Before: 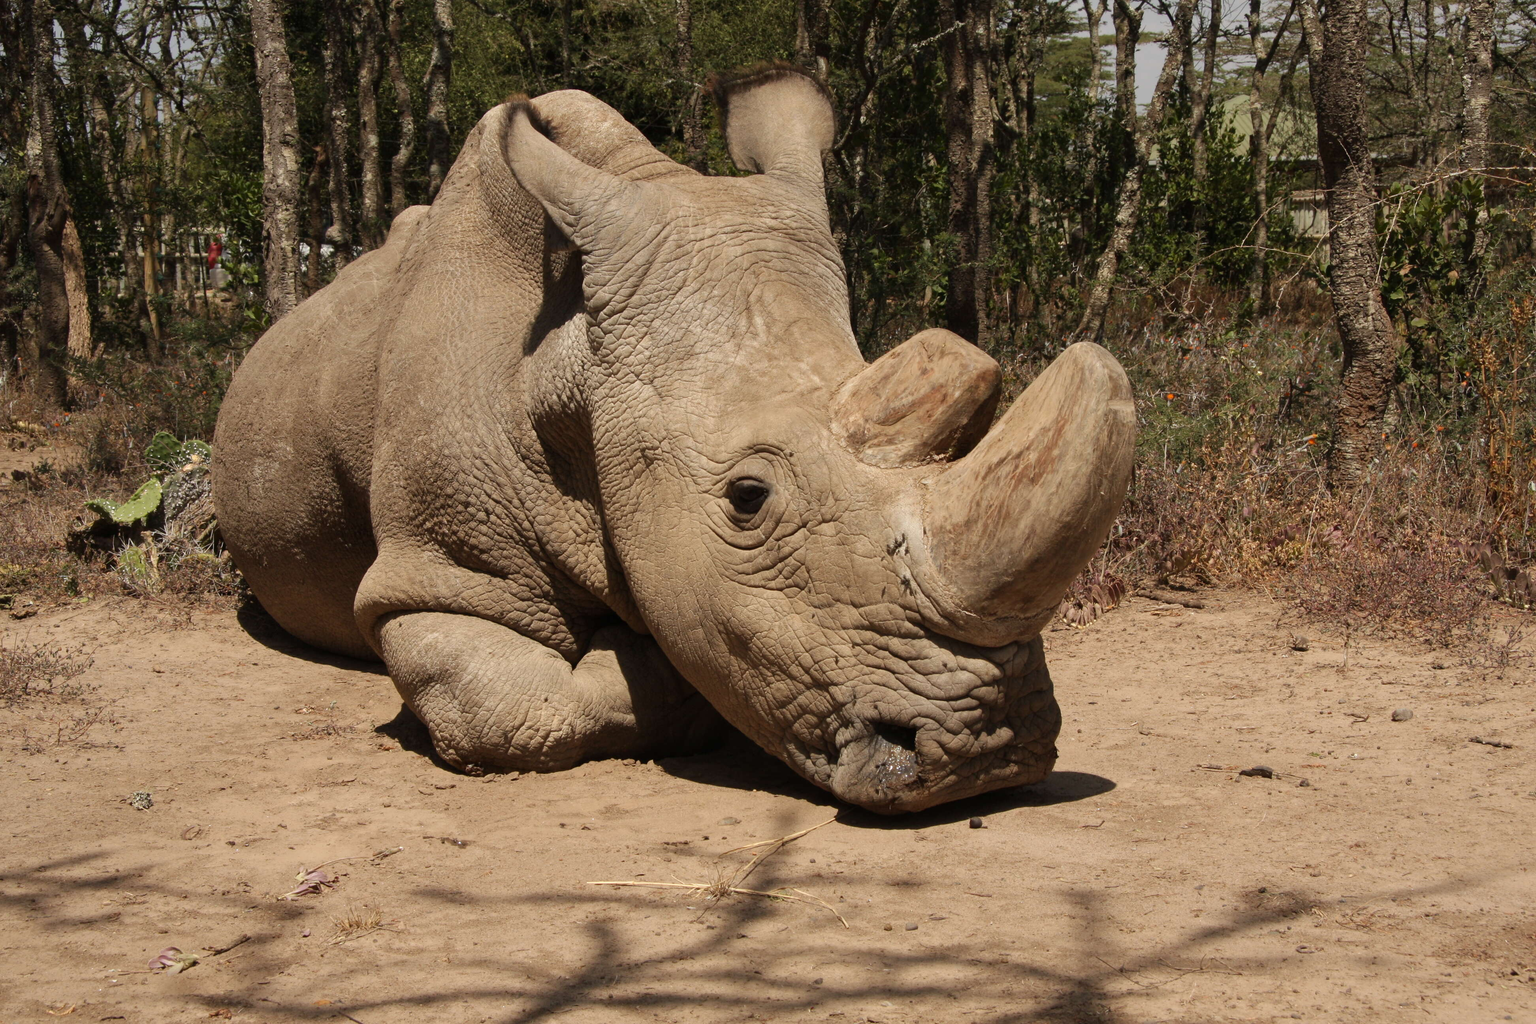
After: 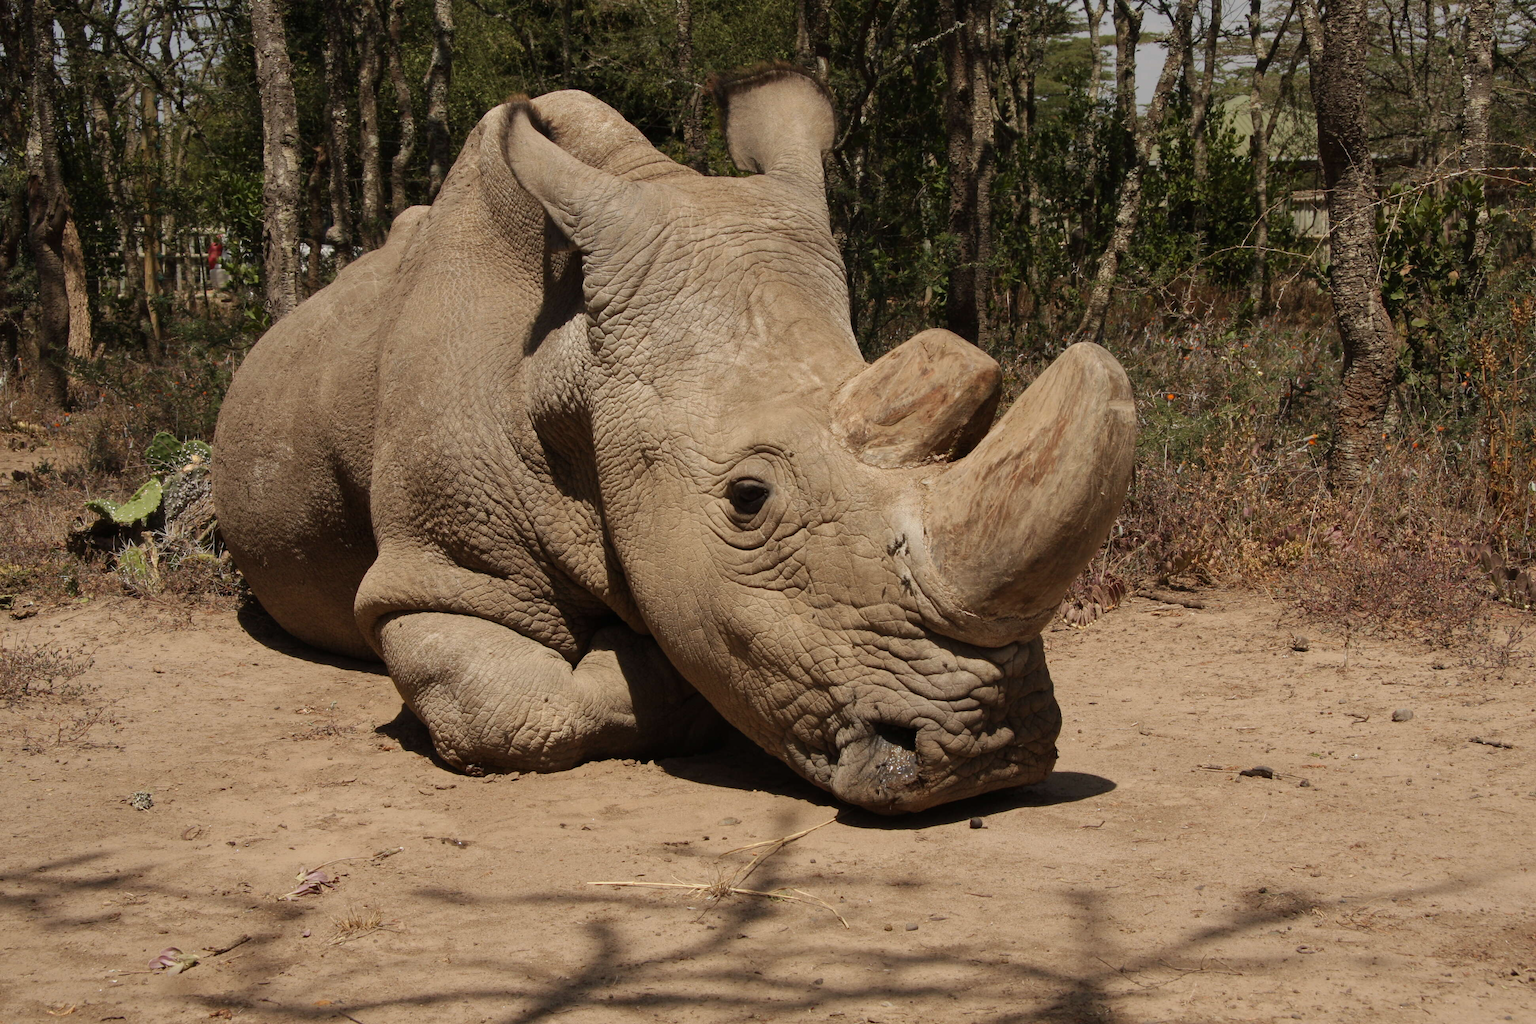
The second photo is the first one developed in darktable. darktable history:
exposure: exposure -0.214 EV, compensate highlight preservation false
